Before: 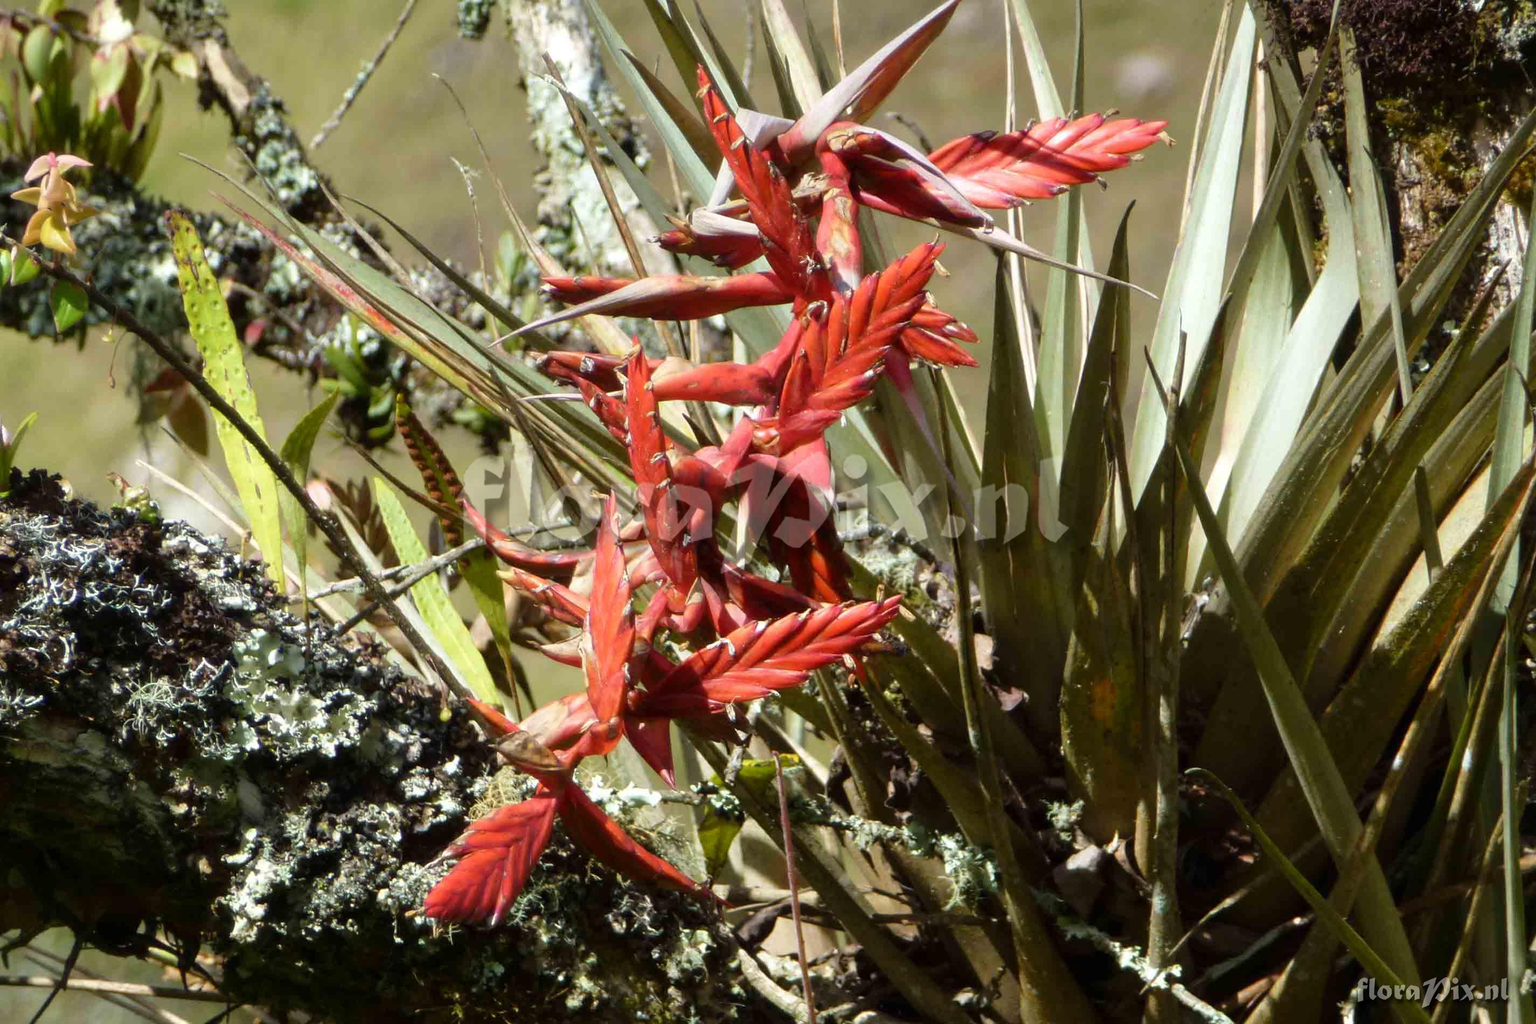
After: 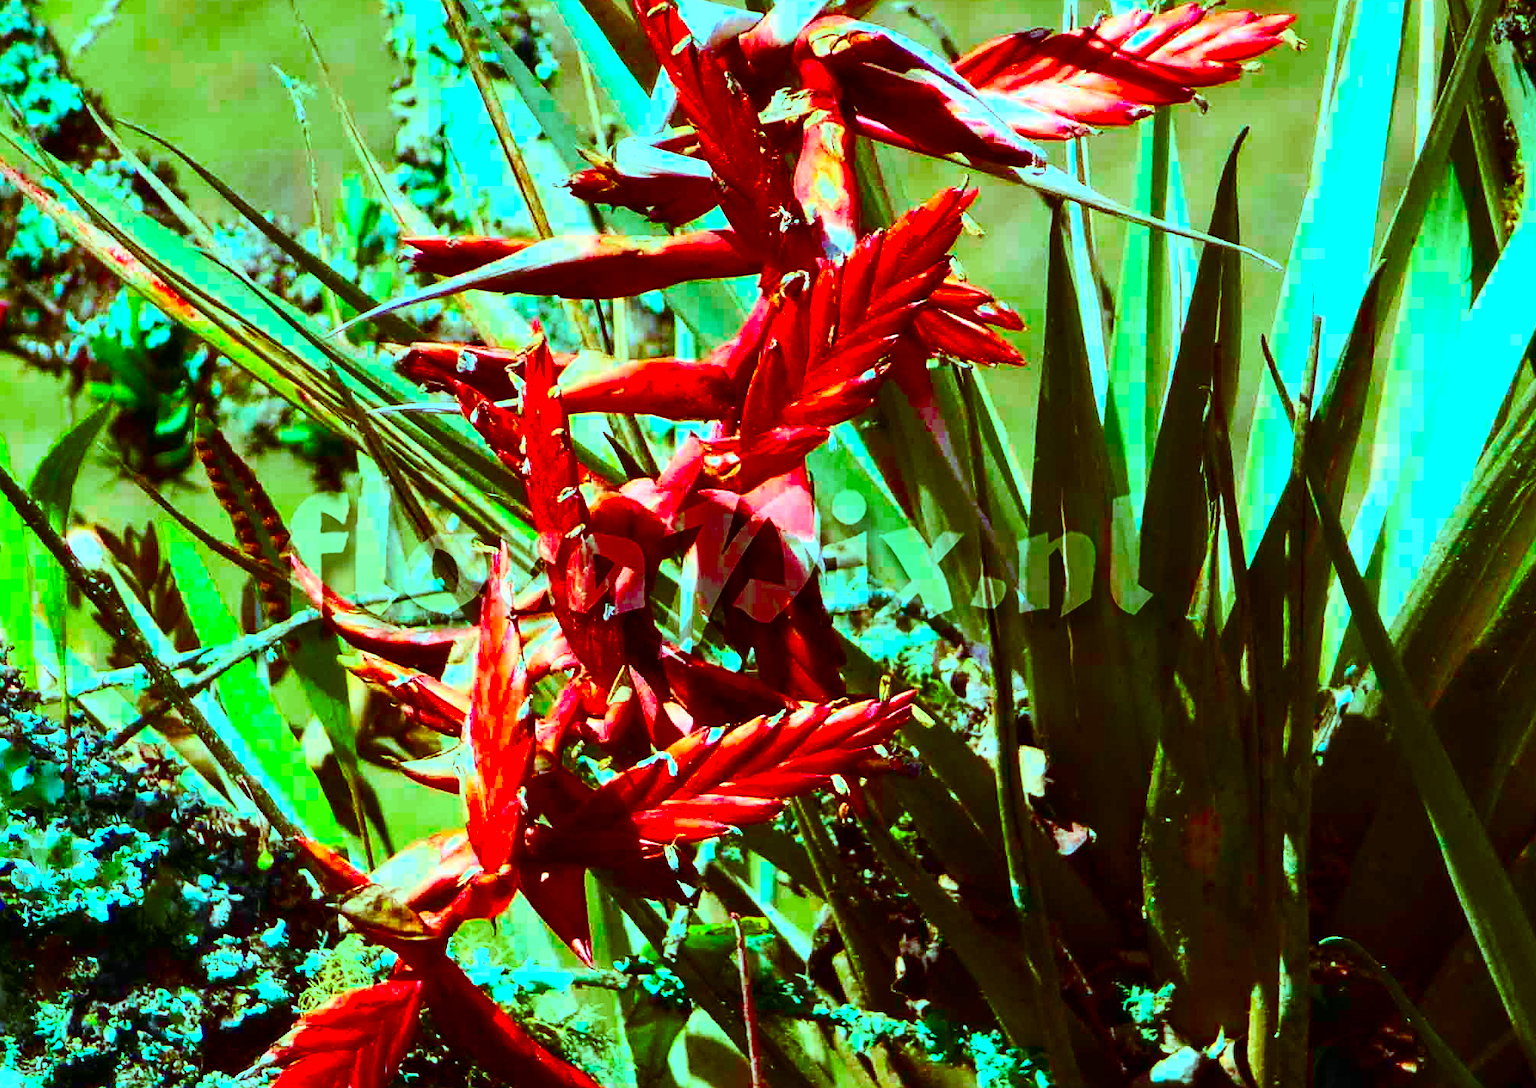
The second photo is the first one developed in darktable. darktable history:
shadows and highlights: shadows 3.19, highlights -18.21, soften with gaussian
crop and rotate: left 16.939%, top 10.886%, right 12.88%, bottom 14.553%
exposure: black level correction 0, exposure 0.5 EV, compensate highlight preservation false
color balance rgb: highlights gain › chroma 4.01%, highlights gain › hue 202.08°, perceptual saturation grading › global saturation 44.256%, perceptual saturation grading › highlights -25.146%, perceptual saturation grading › shadows 49.235%, global vibrance -1.251%, saturation formula JzAzBz (2021)
color correction: highlights a* -10.36, highlights b* -10.2
contrast brightness saturation: contrast 0.259, brightness 0.011, saturation 0.856
sharpen: on, module defaults
